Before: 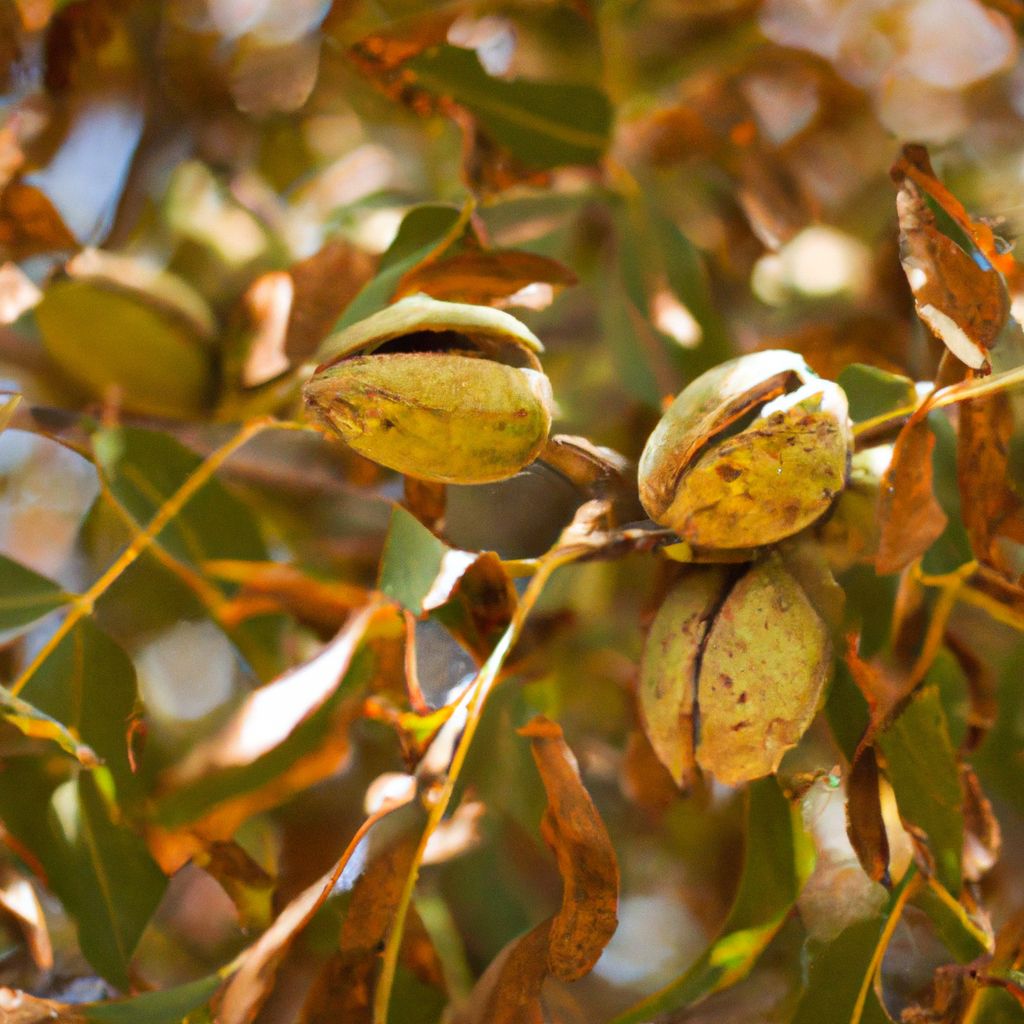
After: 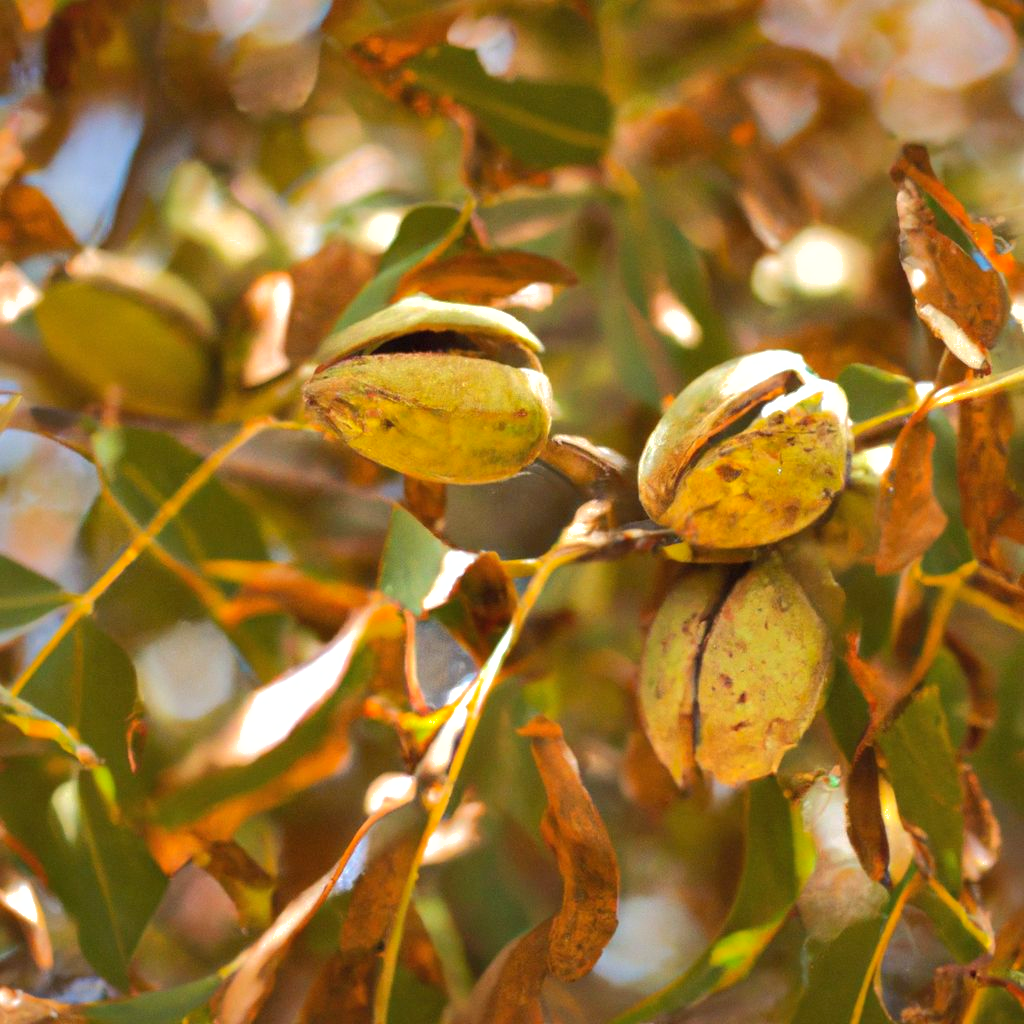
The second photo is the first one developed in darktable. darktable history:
color zones: curves: ch0 [(0, 0.5) (0.143, 0.5) (0.286, 0.5) (0.429, 0.5) (0.571, 0.5) (0.714, 0.476) (0.857, 0.5) (1, 0.5)]; ch2 [(0, 0.5) (0.143, 0.5) (0.286, 0.5) (0.429, 0.5) (0.571, 0.5) (0.714, 0.487) (0.857, 0.5) (1, 0.5)]
shadows and highlights: shadows 40.05, highlights -59.92
exposure: exposure 0.378 EV, compensate highlight preservation false
